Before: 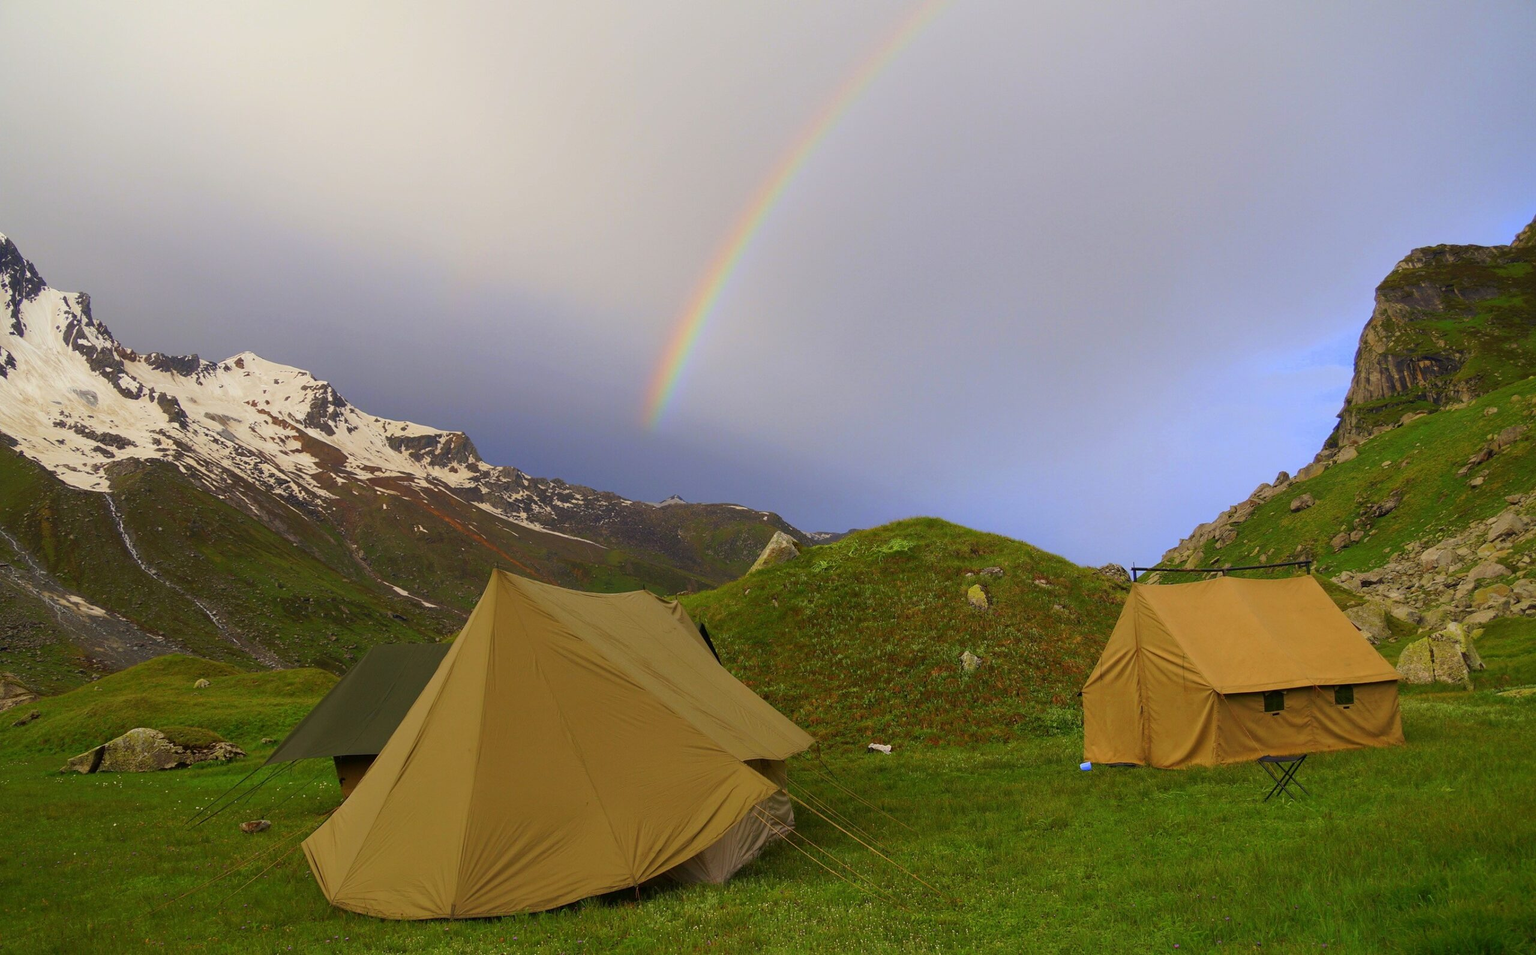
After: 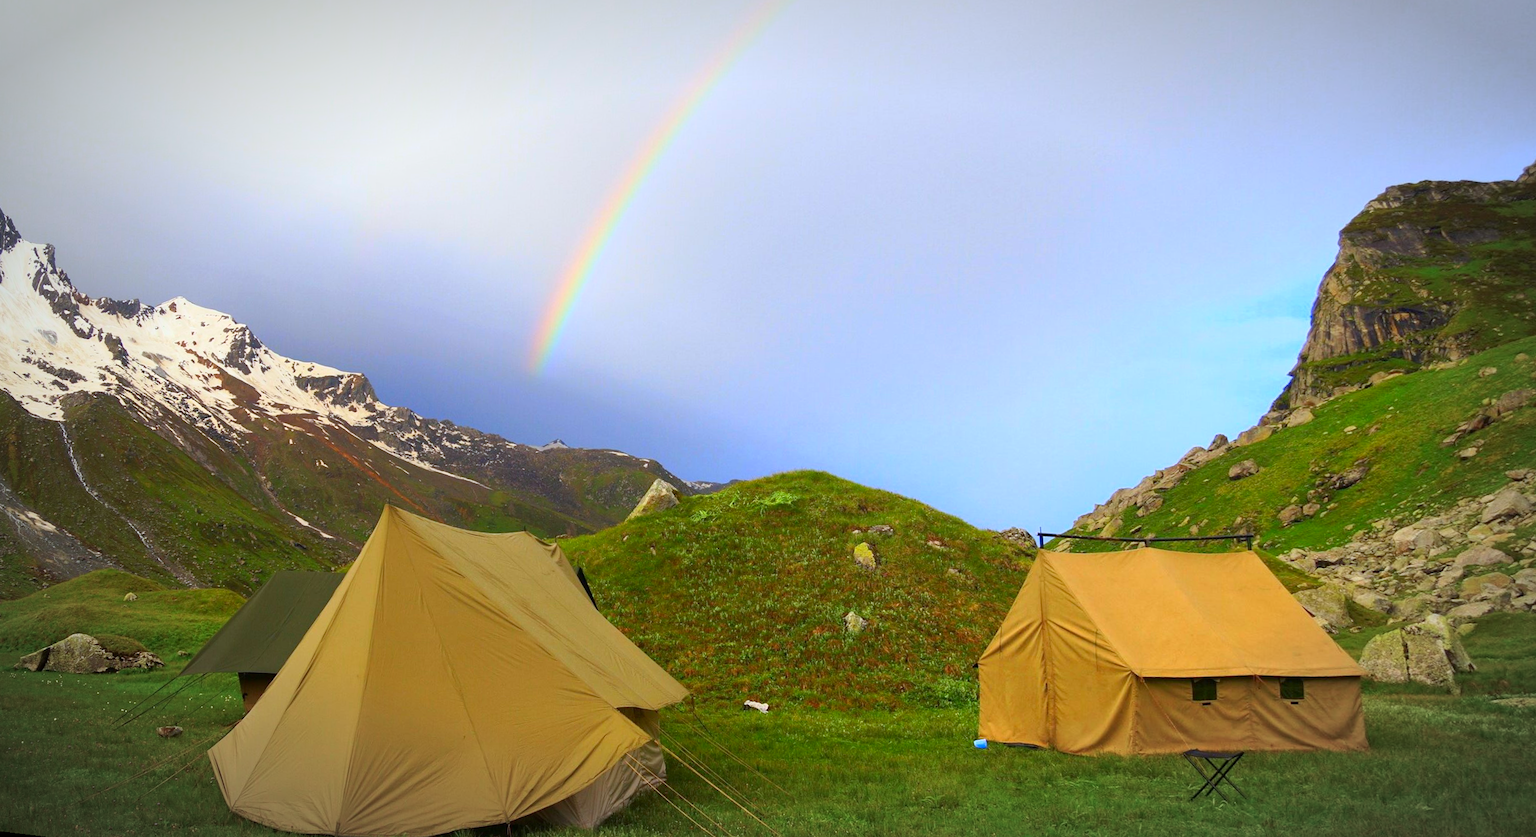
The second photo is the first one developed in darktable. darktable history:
rotate and perspective: rotation 1.69°, lens shift (vertical) -0.023, lens shift (horizontal) -0.291, crop left 0.025, crop right 0.988, crop top 0.092, crop bottom 0.842
color correction: highlights a* -4.18, highlights b* -10.81
base curve: curves: ch0 [(0, 0) (0.557, 0.834) (1, 1)]
vignetting: automatic ratio true
contrast brightness saturation: contrast 0.08, saturation 0.2
